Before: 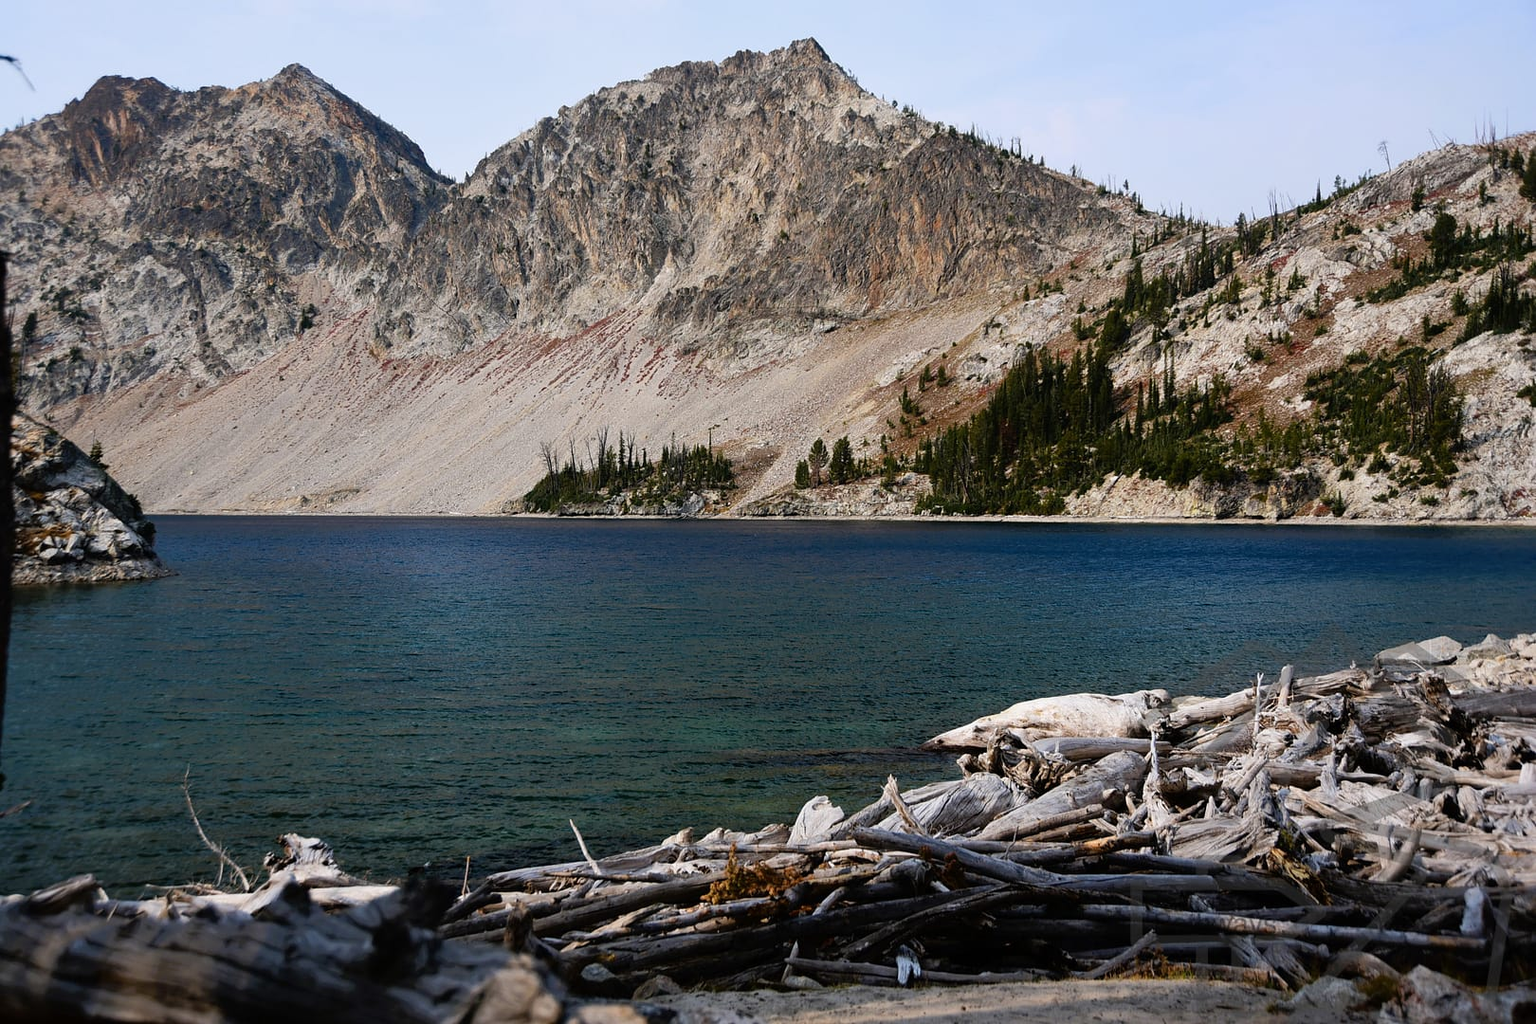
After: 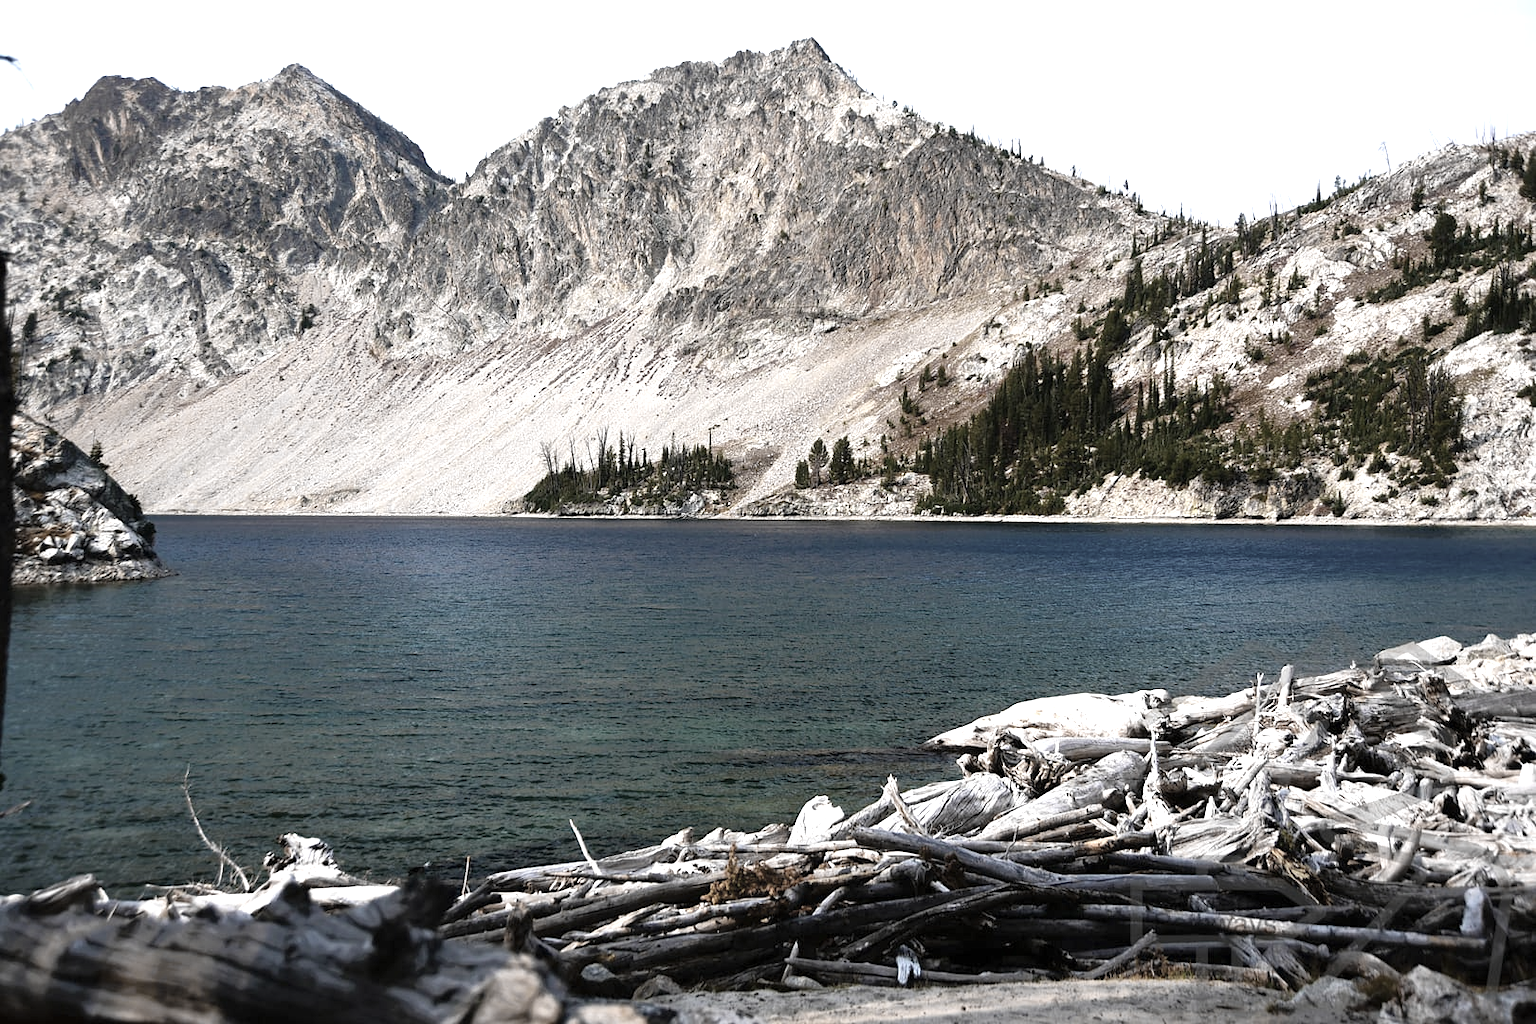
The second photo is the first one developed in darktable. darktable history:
exposure: exposure 1.15 EV, compensate highlight preservation false
color zones: curves: ch0 [(0, 0.487) (0.241, 0.395) (0.434, 0.373) (0.658, 0.412) (0.838, 0.487)]; ch1 [(0, 0) (0.053, 0.053) (0.211, 0.202) (0.579, 0.259) (0.781, 0.241)]
